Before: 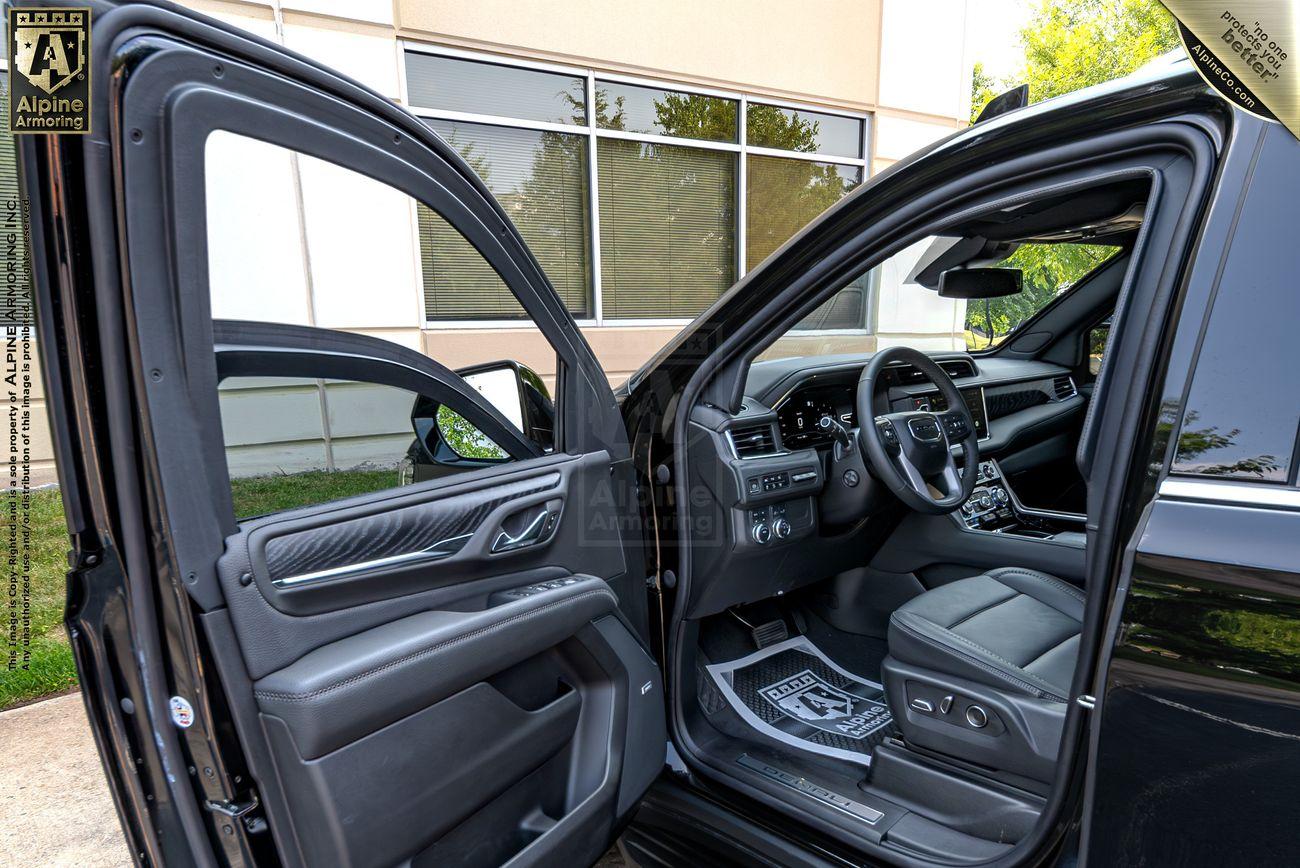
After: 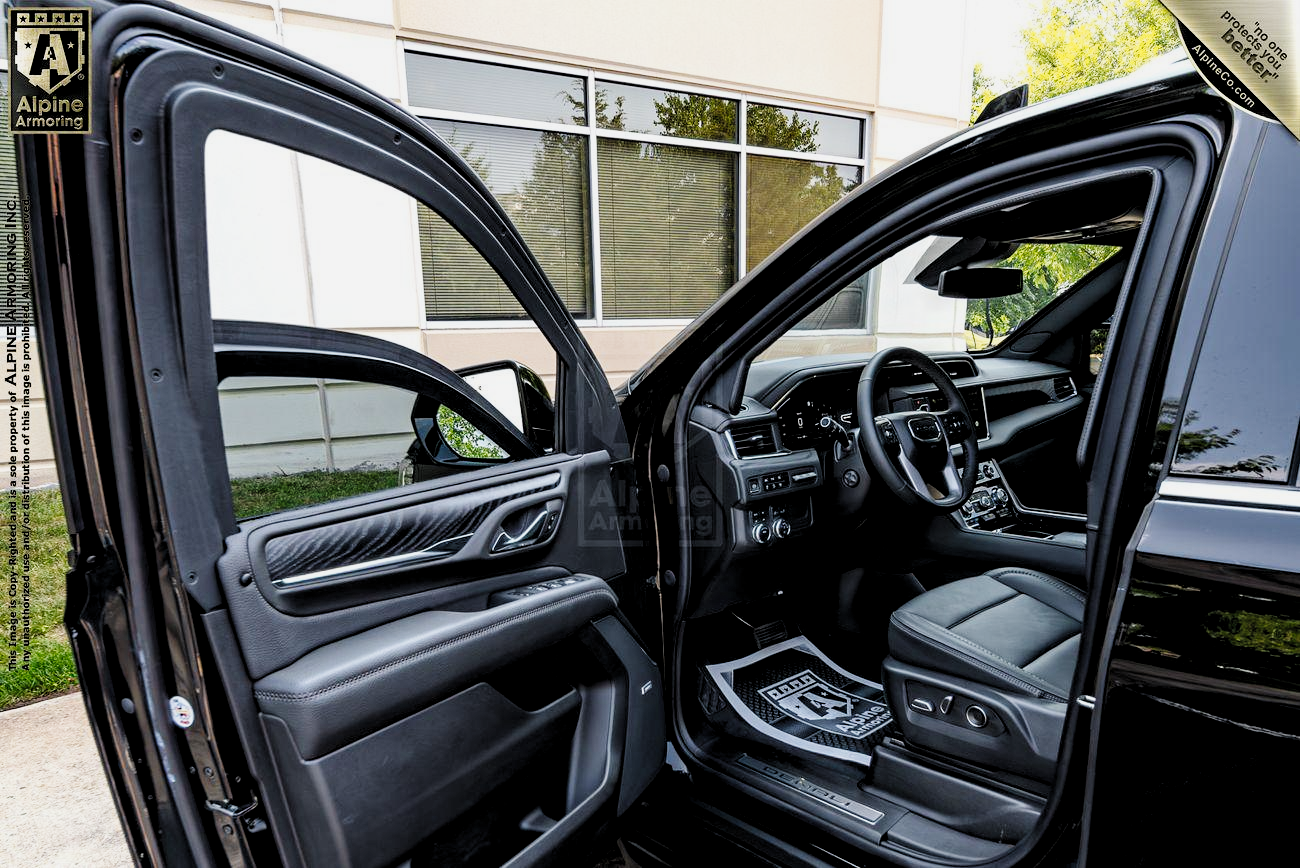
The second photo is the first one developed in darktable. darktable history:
levels: black 0.1%, levels [0.116, 0.574, 1]
tone curve: curves: ch0 [(0, 0.037) (0.045, 0.055) (0.155, 0.138) (0.29, 0.325) (0.428, 0.513) (0.604, 0.71) (0.824, 0.882) (1, 0.965)]; ch1 [(0, 0) (0.339, 0.334) (0.445, 0.419) (0.476, 0.454) (0.498, 0.498) (0.53, 0.515) (0.557, 0.556) (0.609, 0.649) (0.716, 0.746) (1, 1)]; ch2 [(0, 0) (0.327, 0.318) (0.417, 0.426) (0.46, 0.453) (0.502, 0.5) (0.526, 0.52) (0.554, 0.541) (0.626, 0.65) (0.749, 0.746) (1, 1)], preserve colors none
